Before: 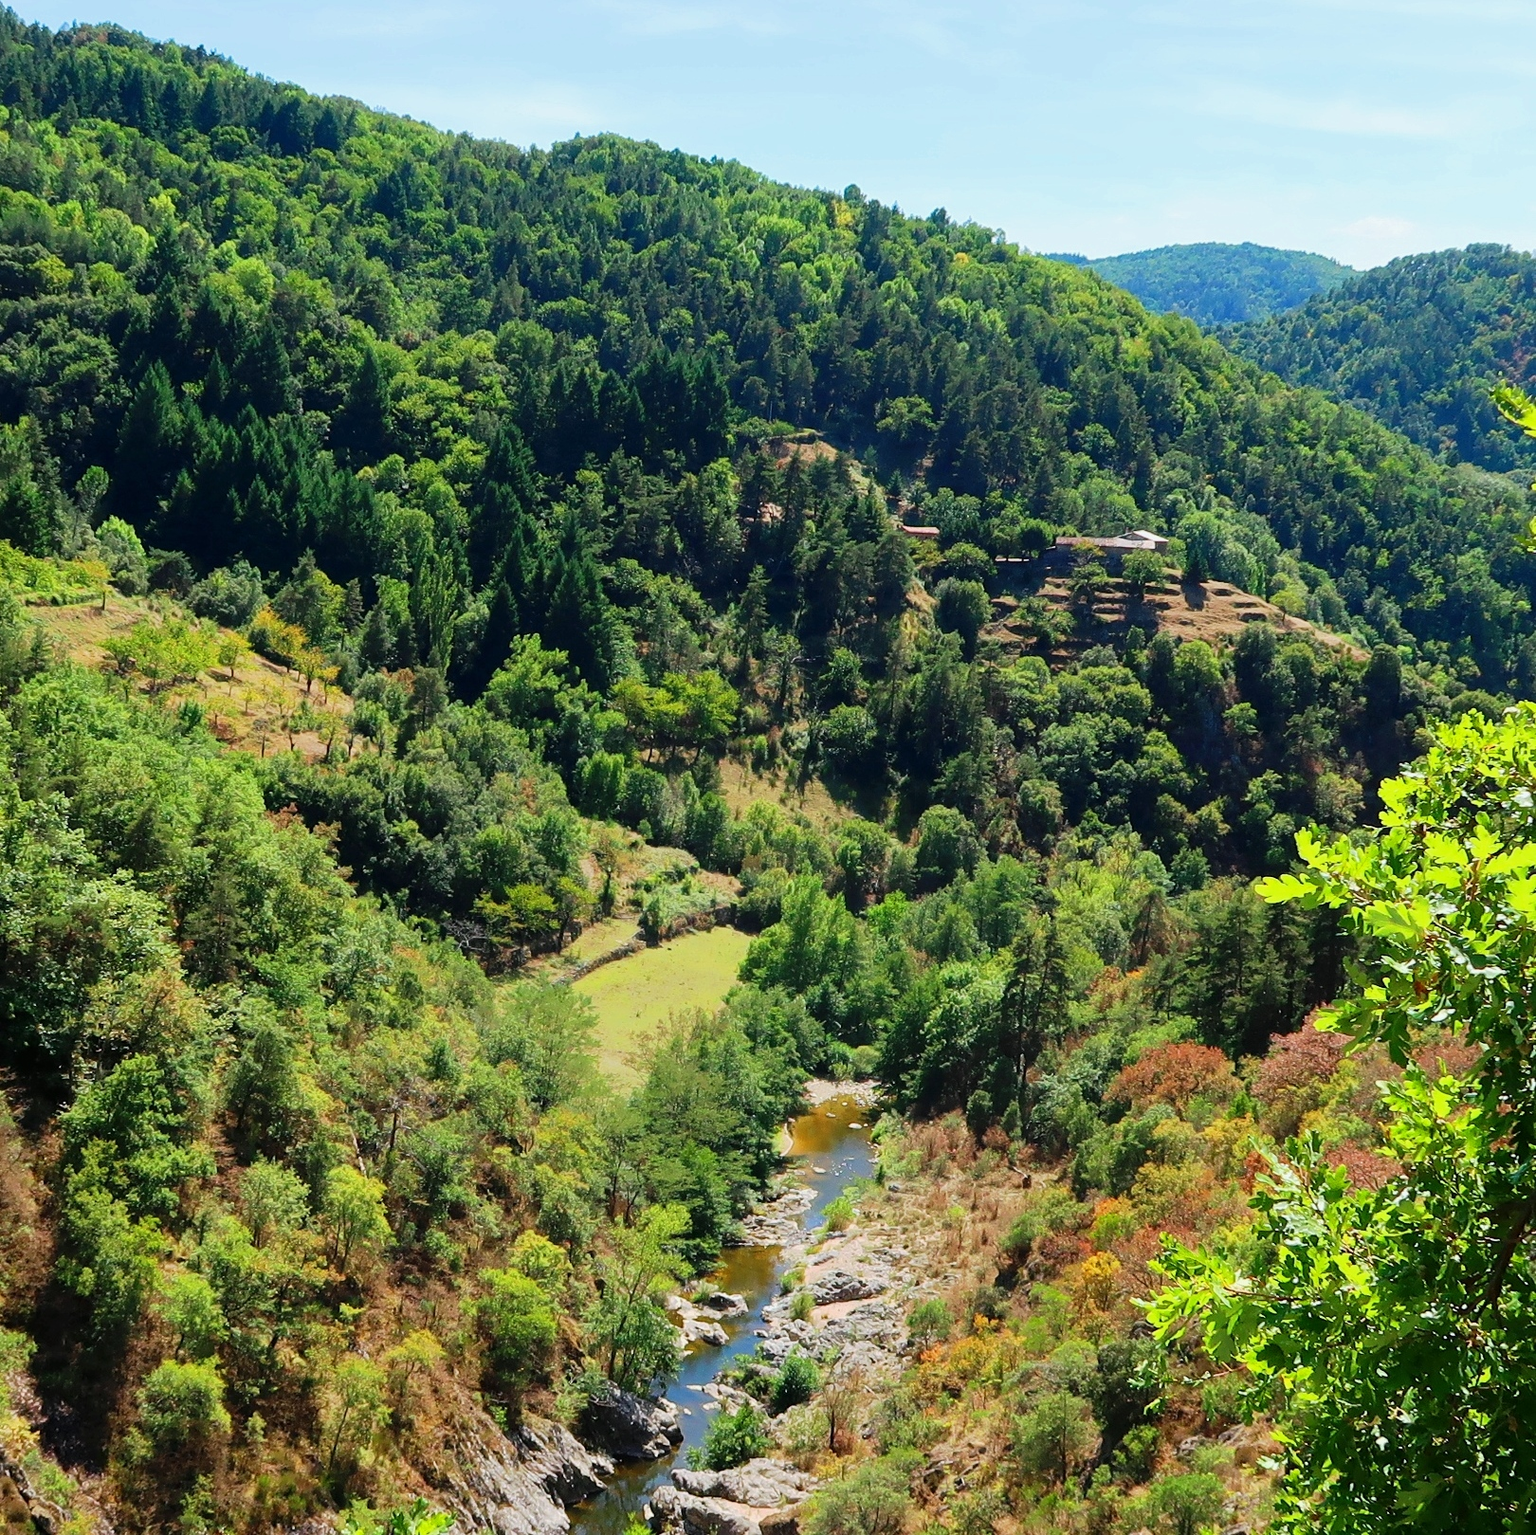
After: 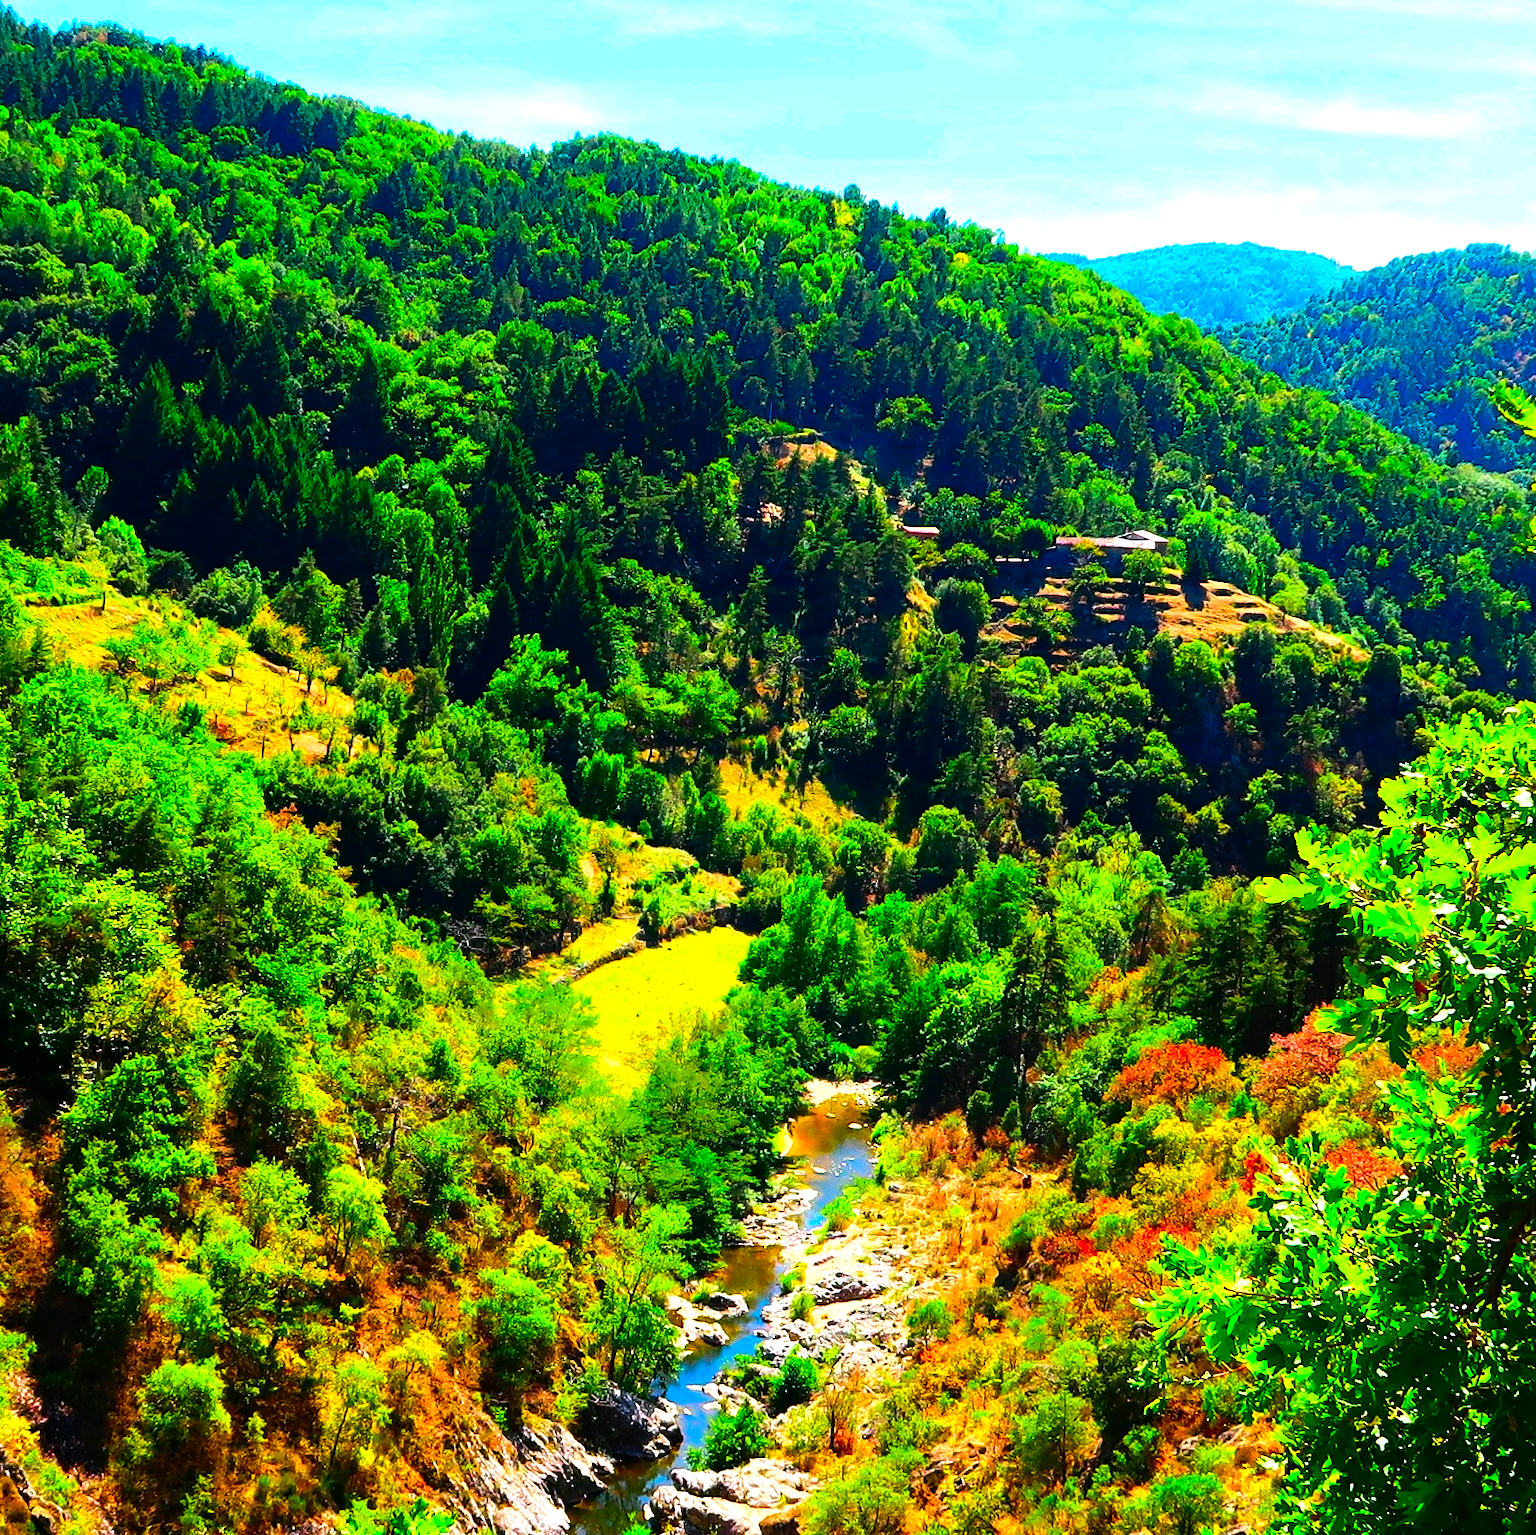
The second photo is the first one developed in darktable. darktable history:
color correction: highlights a* 1.59, highlights b* -1.7, saturation 2.48
color balance rgb: on, module defaults
tone equalizer: -8 EV -1.08 EV, -7 EV -1.01 EV, -6 EV -0.867 EV, -5 EV -0.578 EV, -3 EV 0.578 EV, -2 EV 0.867 EV, -1 EV 1.01 EV, +0 EV 1.08 EV, edges refinement/feathering 500, mask exposure compensation -1.57 EV, preserve details no
